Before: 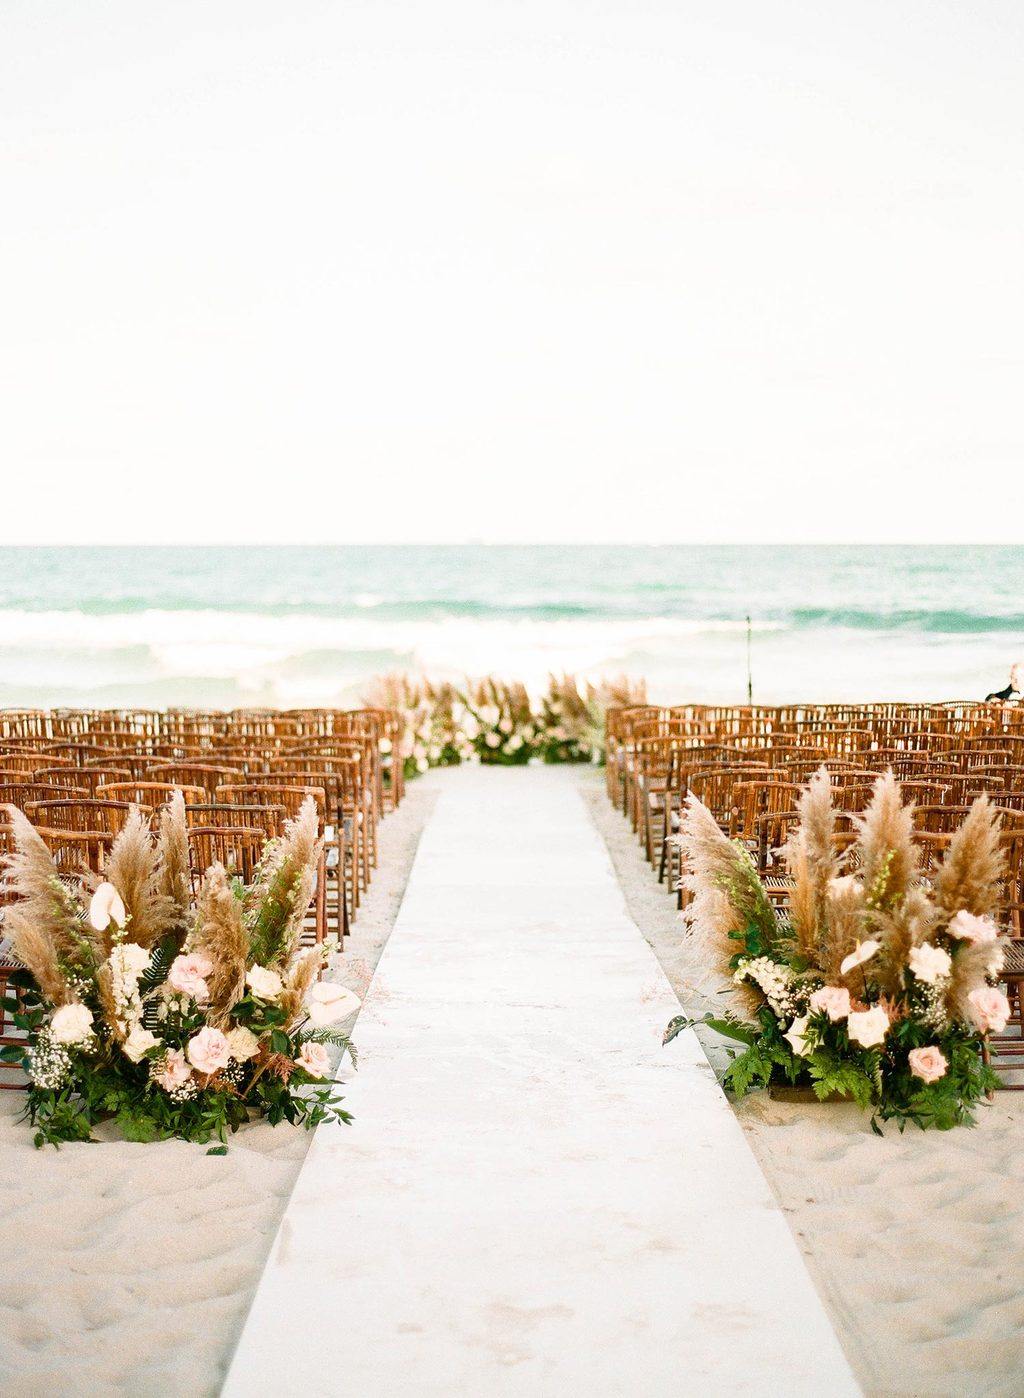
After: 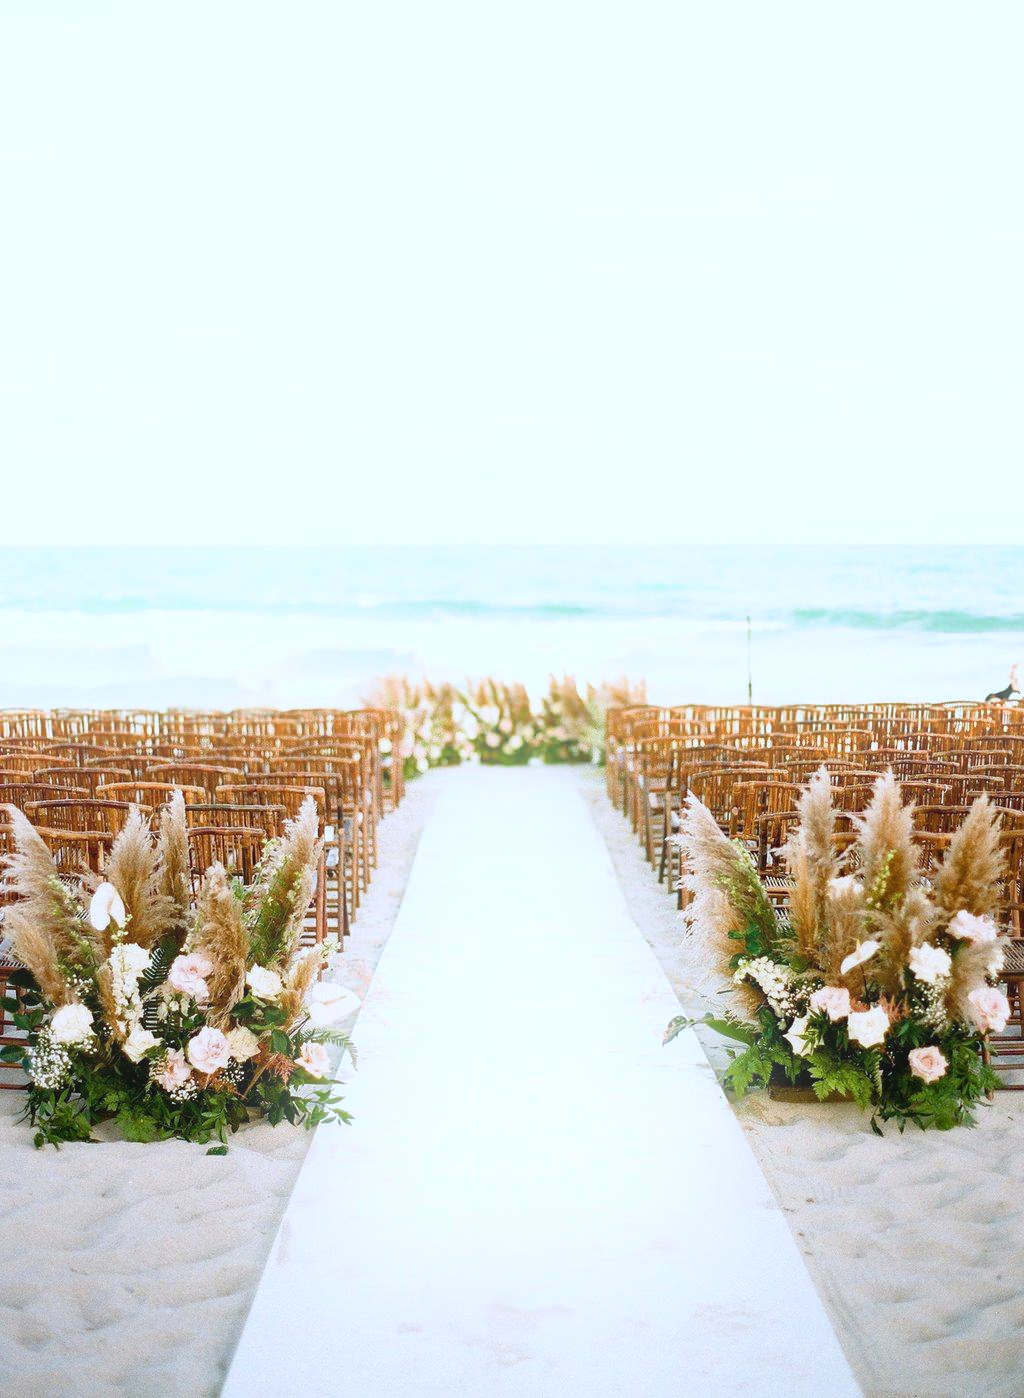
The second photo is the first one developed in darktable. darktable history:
bloom: size 15%, threshold 97%, strength 7%
white balance: red 0.931, blue 1.11
shadows and highlights: shadows 52.34, highlights -28.23, soften with gaussian
